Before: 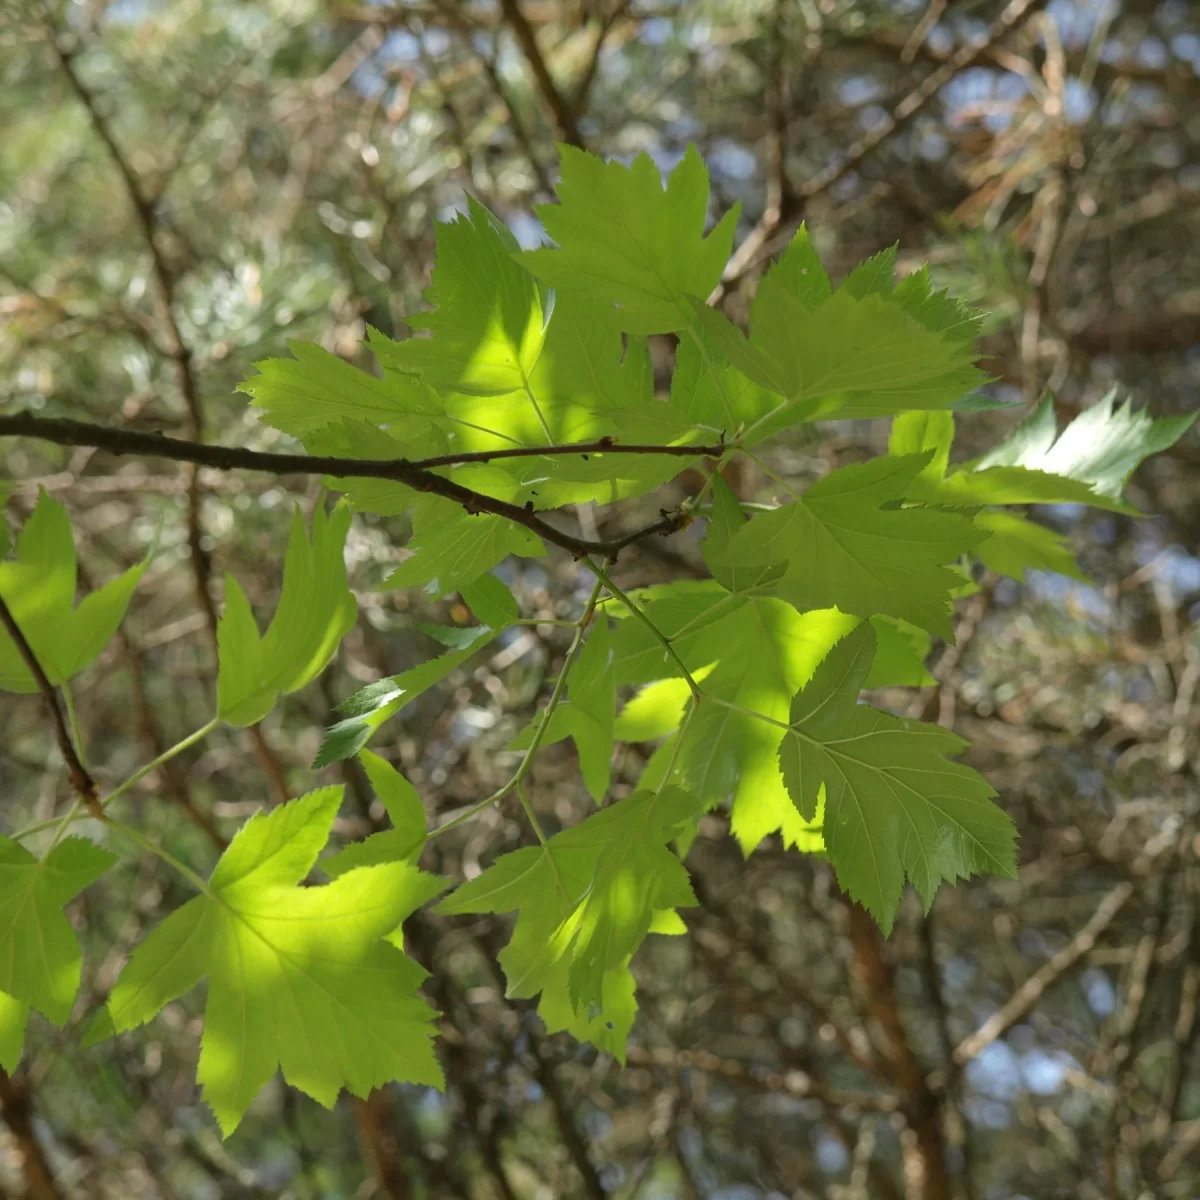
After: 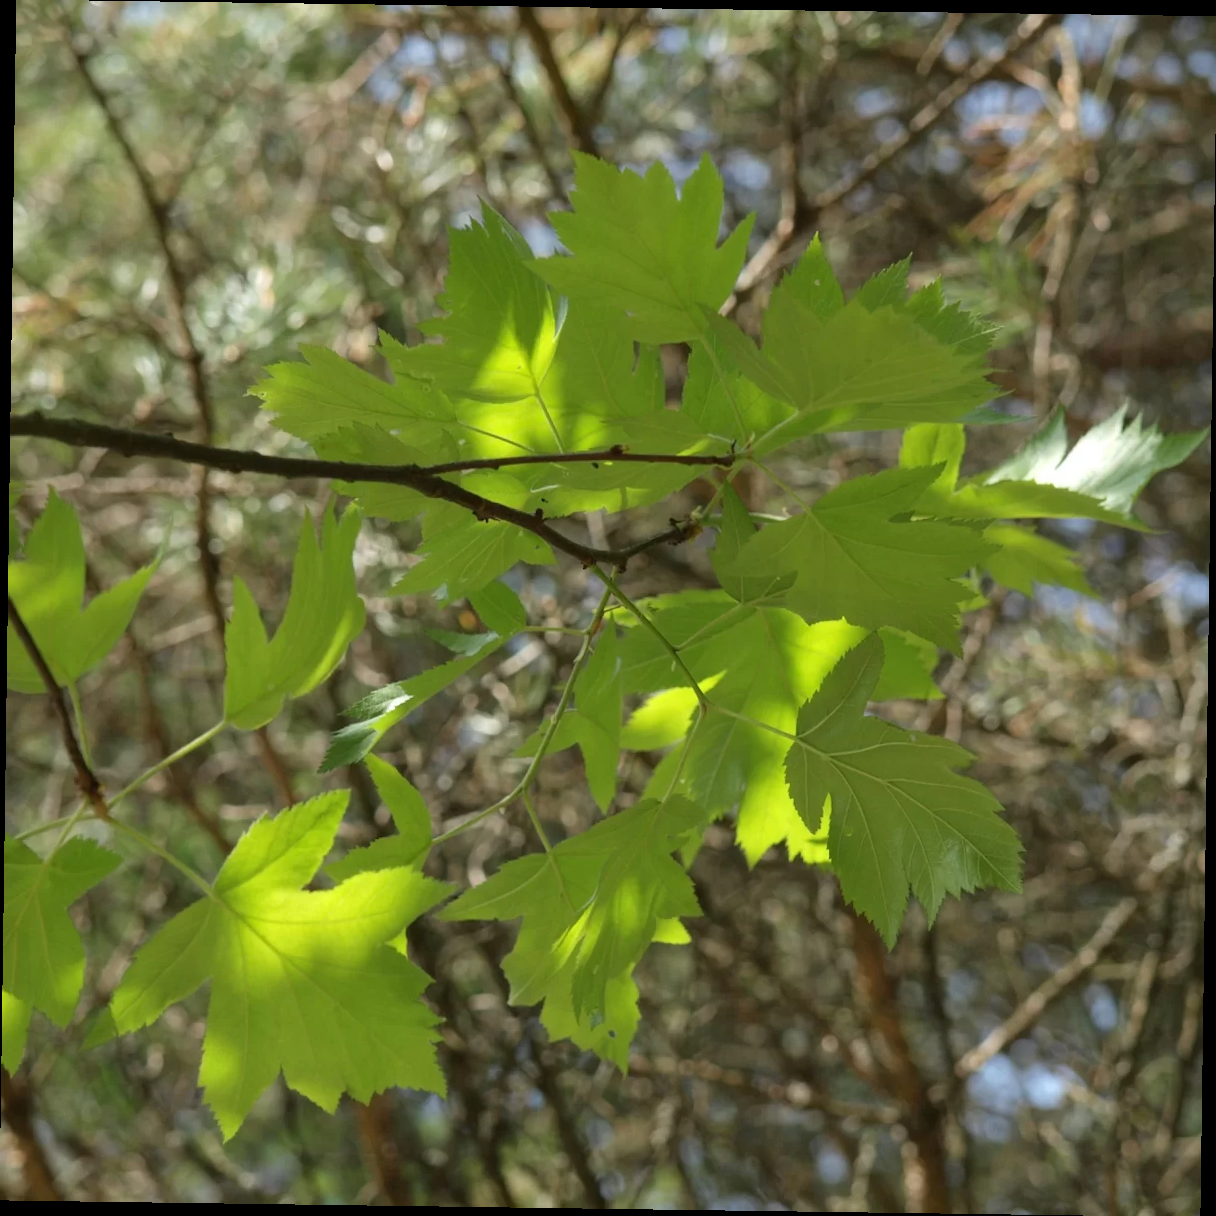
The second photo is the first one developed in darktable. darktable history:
rotate and perspective: rotation 0.8°, automatic cropping off
base curve: curves: ch0 [(0, 0) (0.297, 0.298) (1, 1)], preserve colors none
